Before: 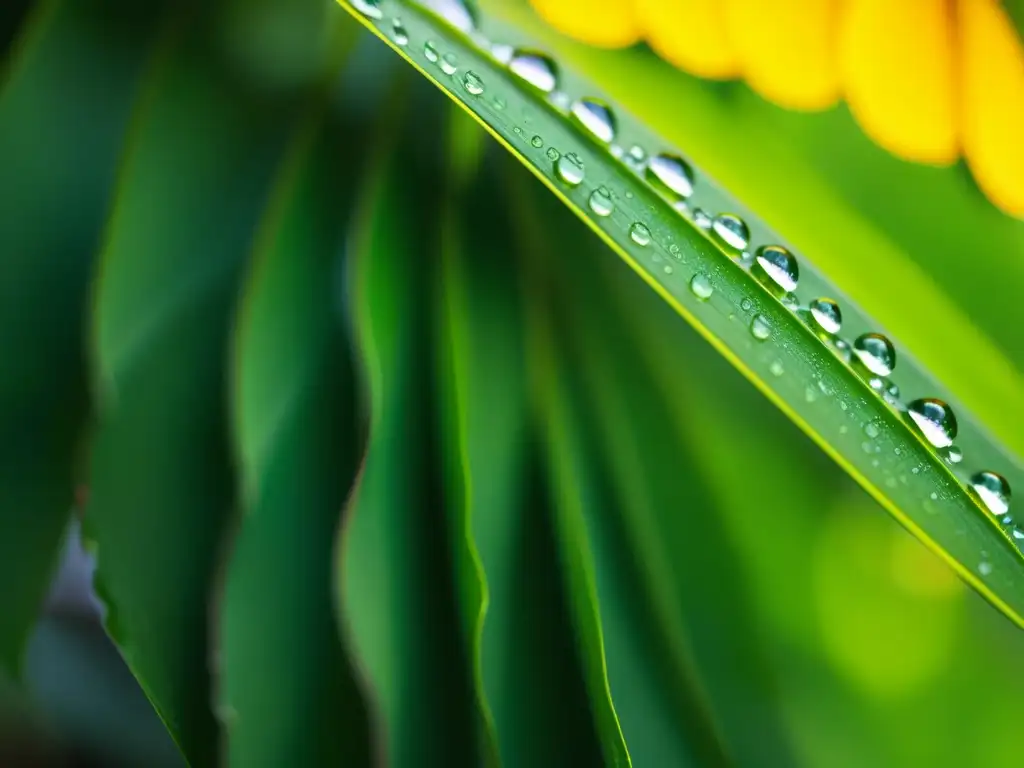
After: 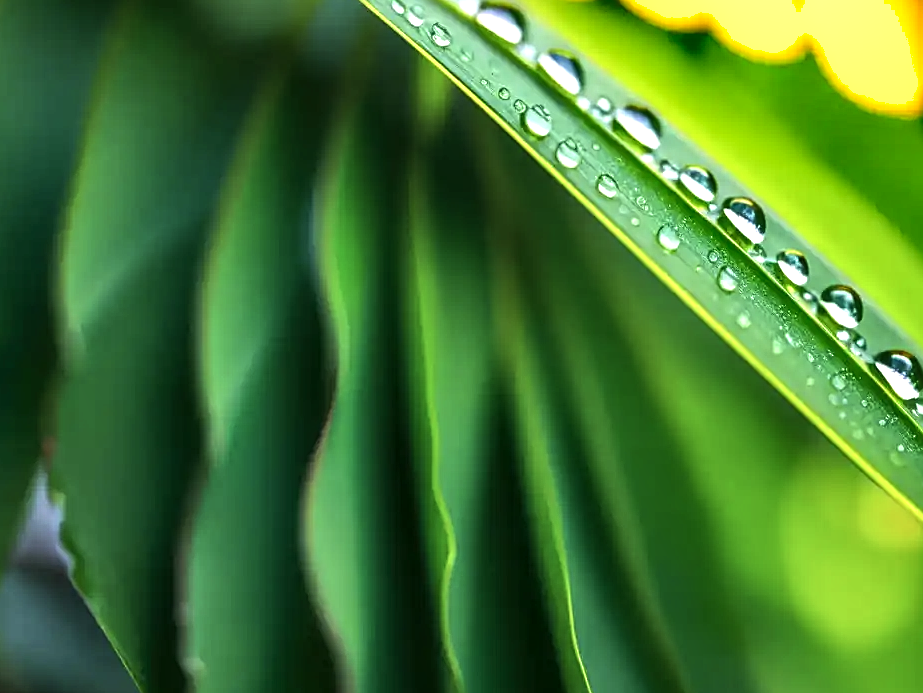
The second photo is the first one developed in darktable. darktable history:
contrast brightness saturation: saturation -0.101
shadows and highlights: soften with gaussian
crop: left 3.244%, top 6.359%, right 6.608%, bottom 3.336%
exposure: exposure 0.203 EV, compensate highlight preservation false
tone equalizer: -8 EV -0.42 EV, -7 EV -0.42 EV, -6 EV -0.318 EV, -5 EV -0.247 EV, -3 EV 0.201 EV, -2 EV 0.329 EV, -1 EV 0.393 EV, +0 EV 0.432 EV, edges refinement/feathering 500, mask exposure compensation -1.57 EV, preserve details no
local contrast: on, module defaults
sharpen: on, module defaults
